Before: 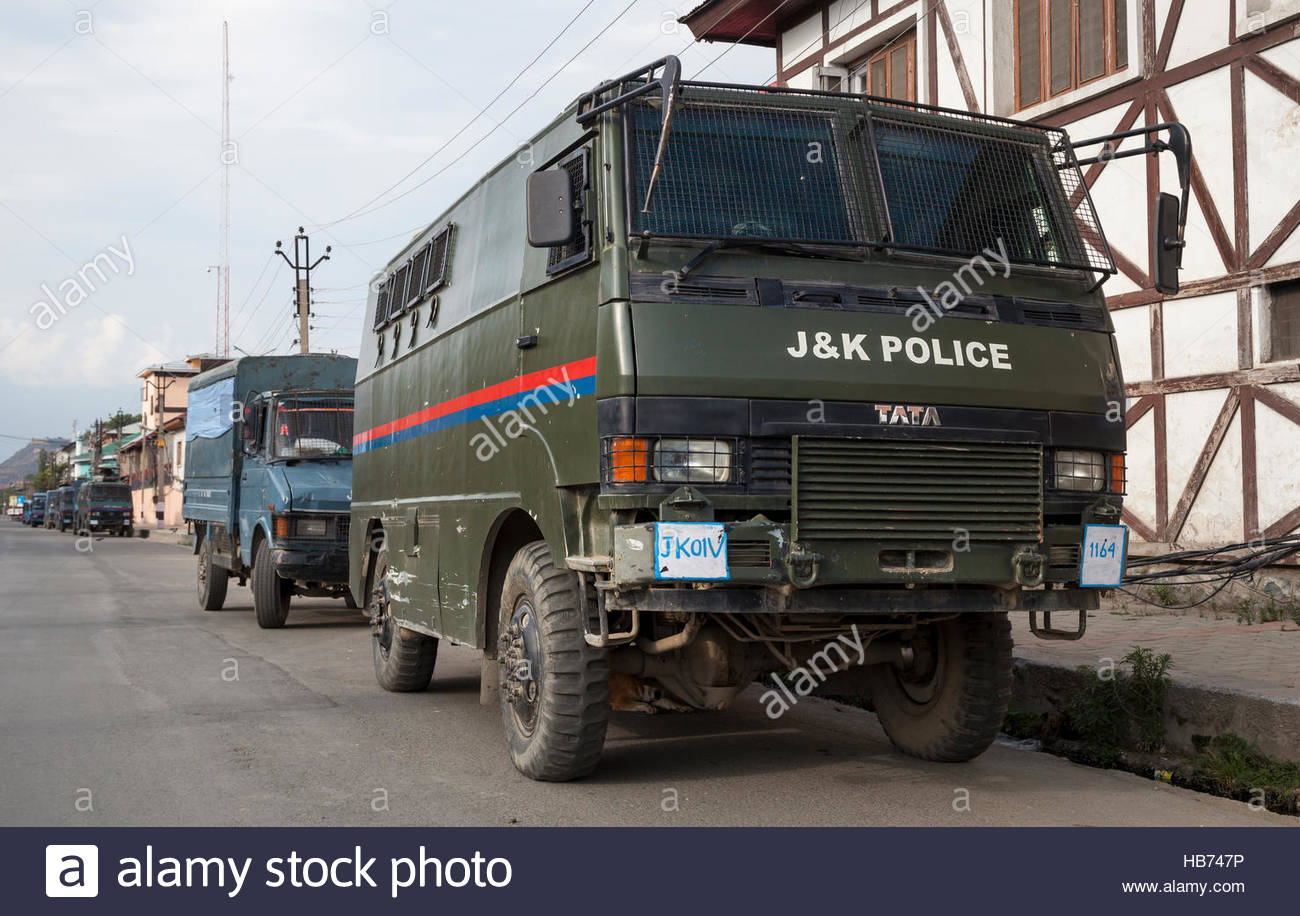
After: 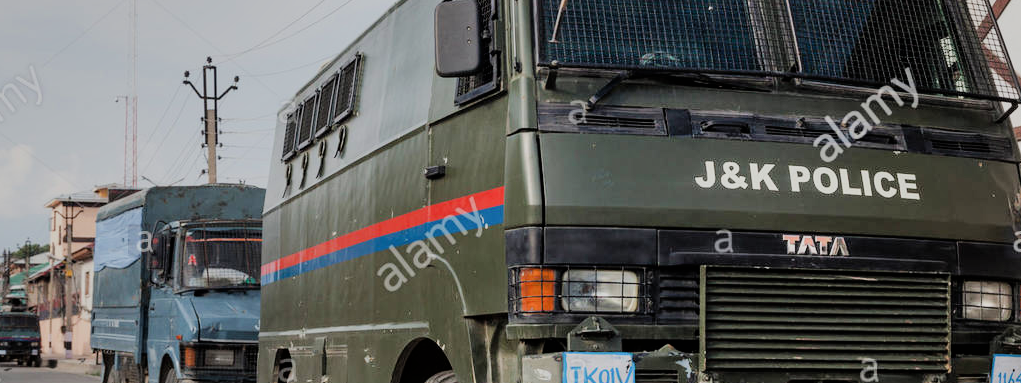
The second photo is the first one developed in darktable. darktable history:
filmic rgb: black relative exposure -7.29 EV, white relative exposure 5.05 EV, hardness 3.19
crop: left 7.077%, top 18.622%, right 14.37%, bottom 39.535%
shadows and highlights: soften with gaussian
